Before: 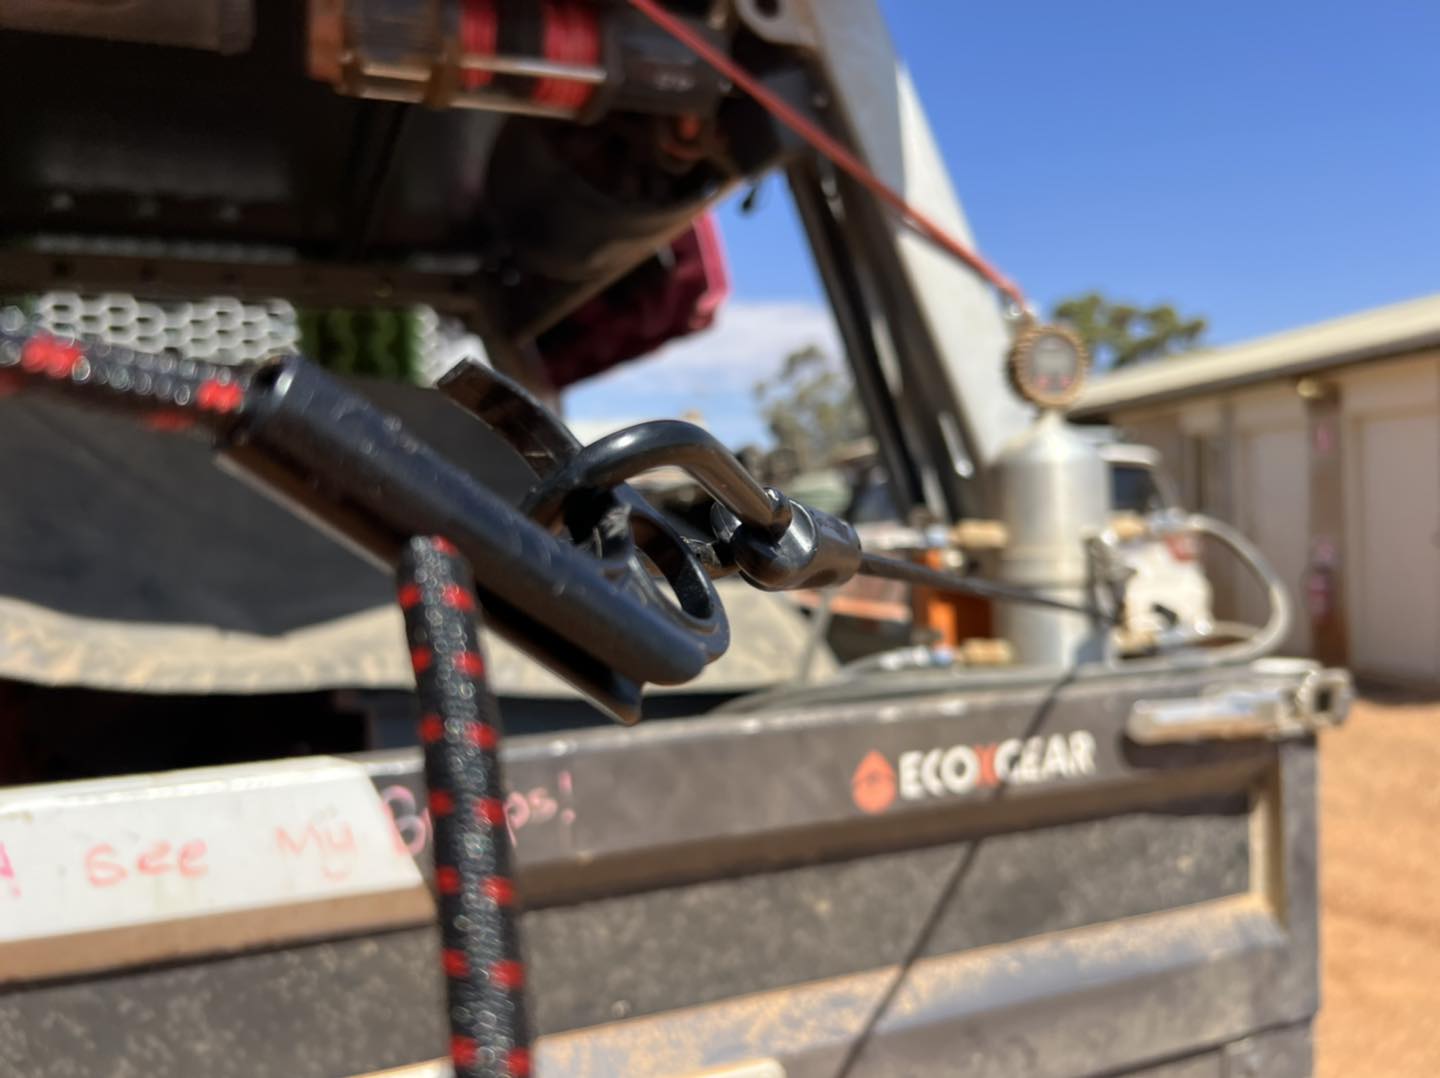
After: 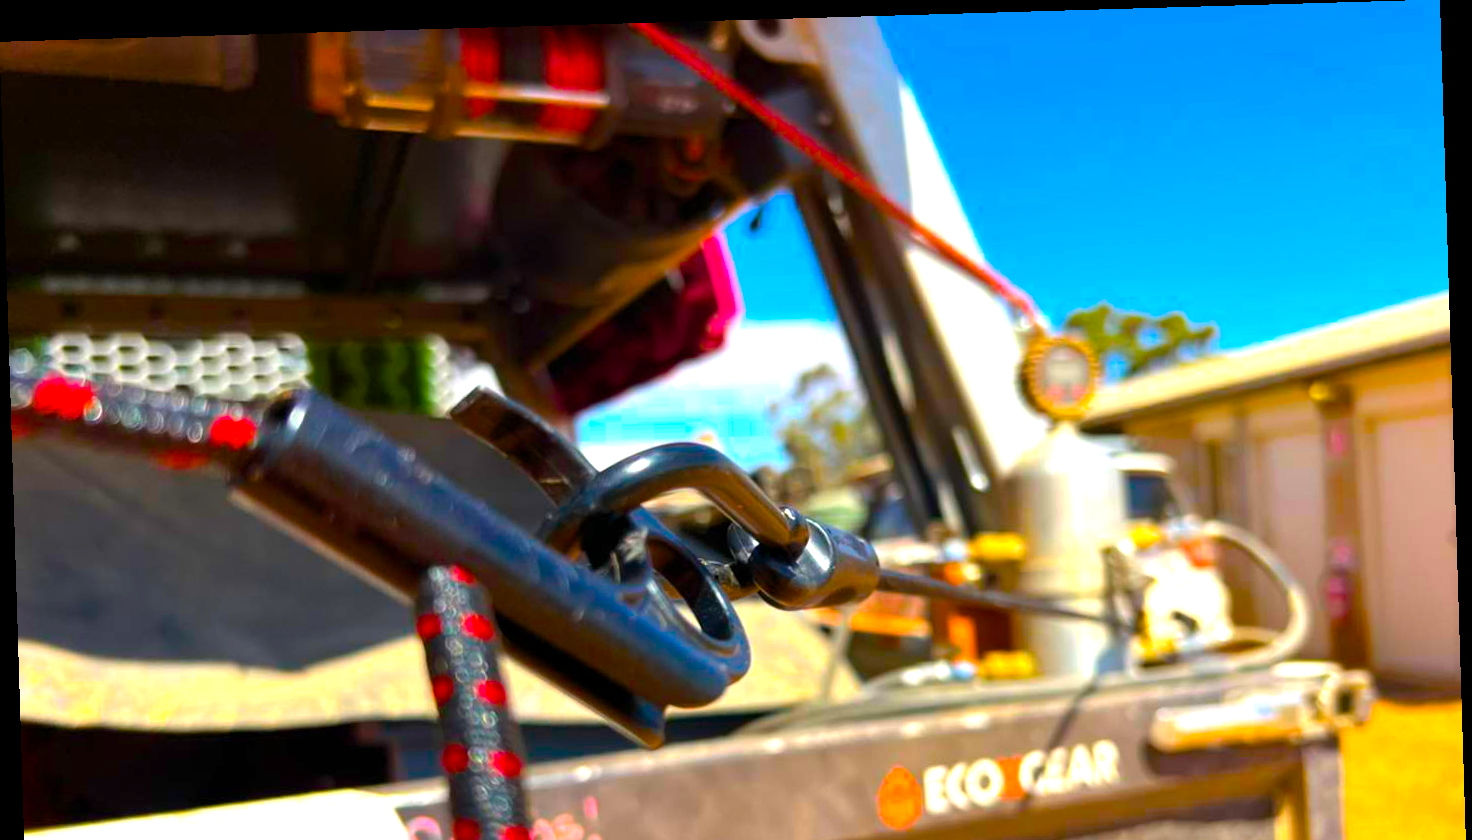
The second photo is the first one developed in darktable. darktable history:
rotate and perspective: rotation -1.77°, lens shift (horizontal) 0.004, automatic cropping off
color balance rgb: linear chroma grading › global chroma 42%, perceptual saturation grading › global saturation 42%, perceptual brilliance grading › global brilliance 25%, global vibrance 33%
crop: bottom 24.967%
